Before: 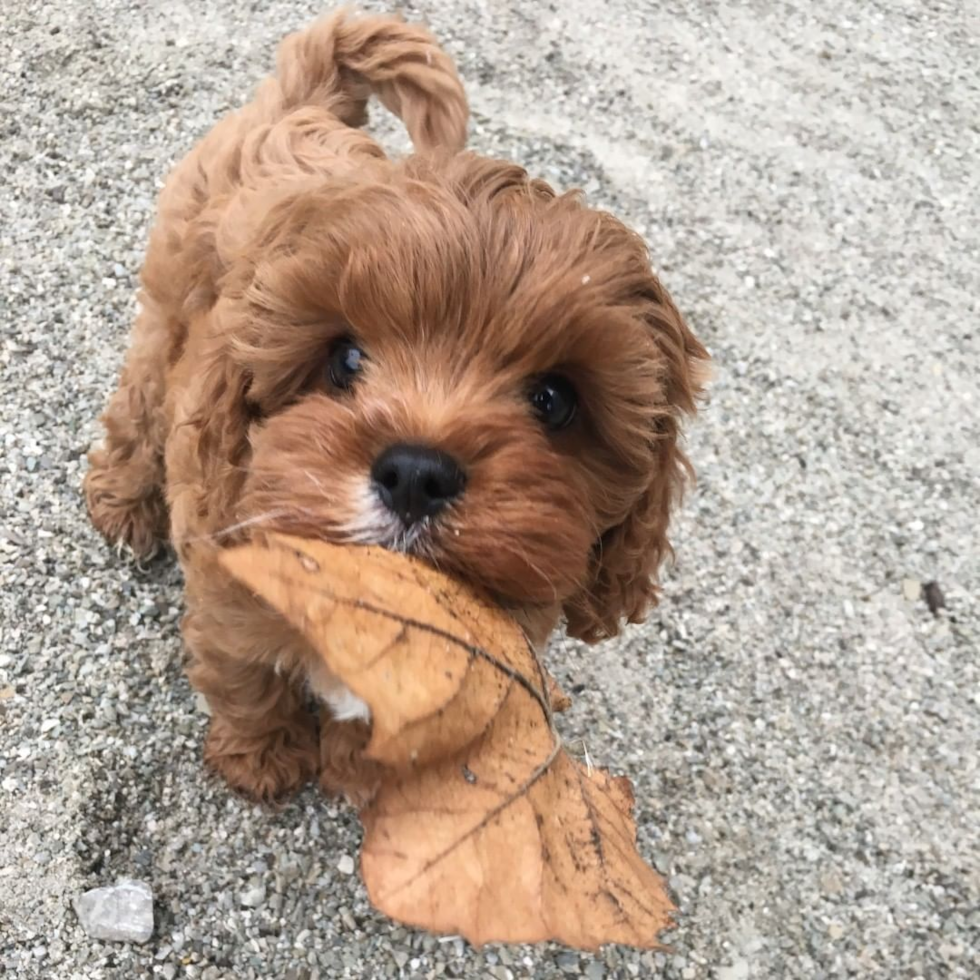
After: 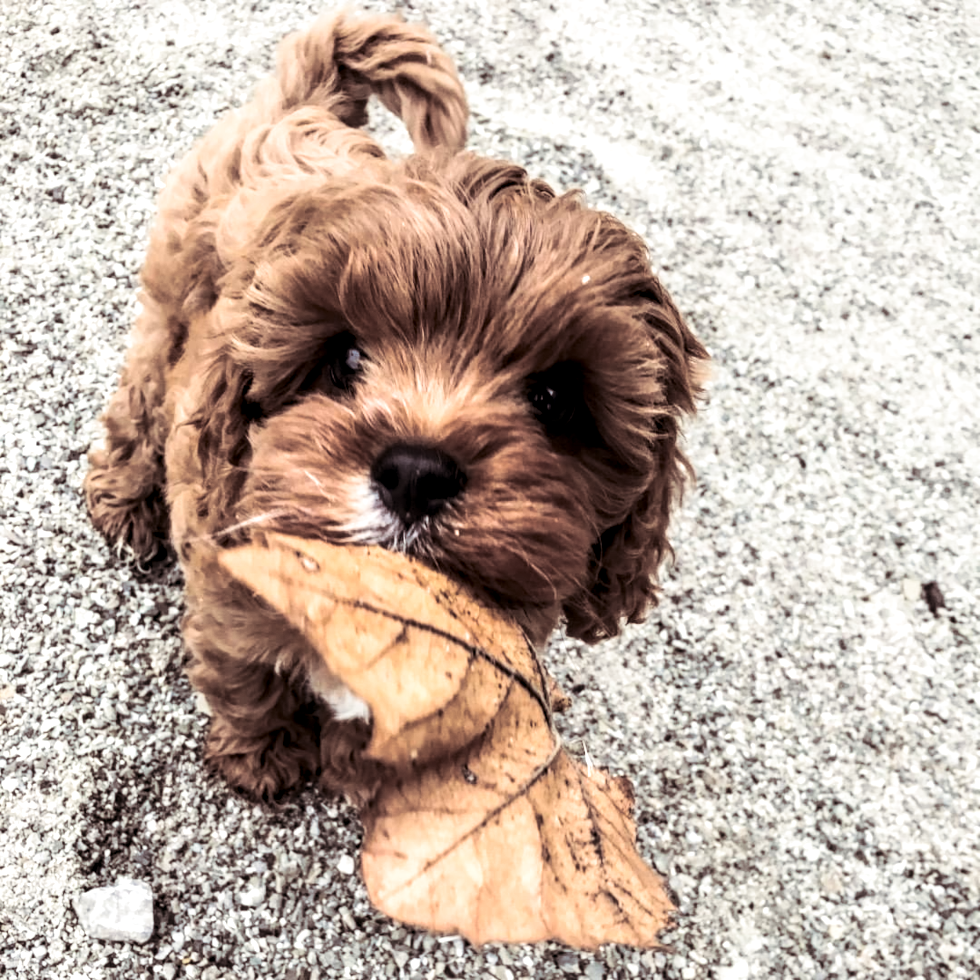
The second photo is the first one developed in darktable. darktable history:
split-toning: shadows › saturation 0.24, highlights › hue 54°, highlights › saturation 0.24
exposure: exposure 0.15 EV, compensate highlight preservation false
local contrast: detail 154%
contrast brightness saturation: contrast 0.28
